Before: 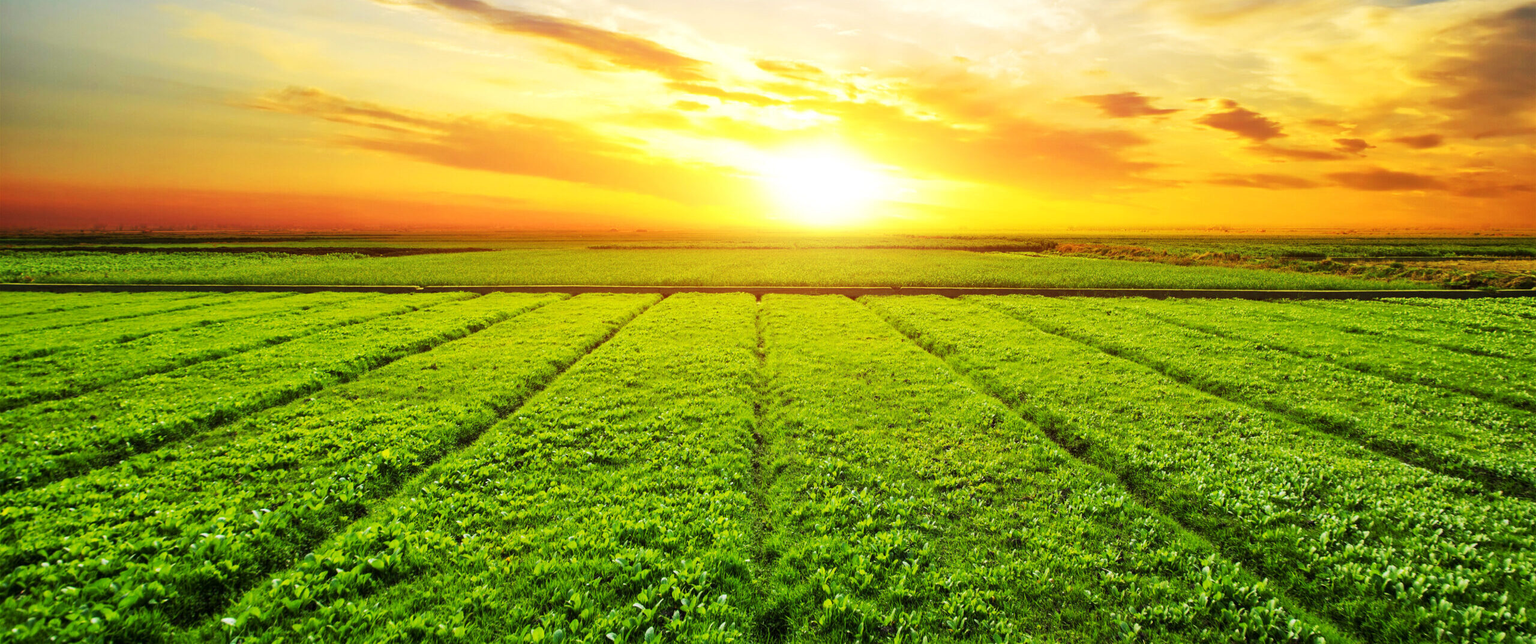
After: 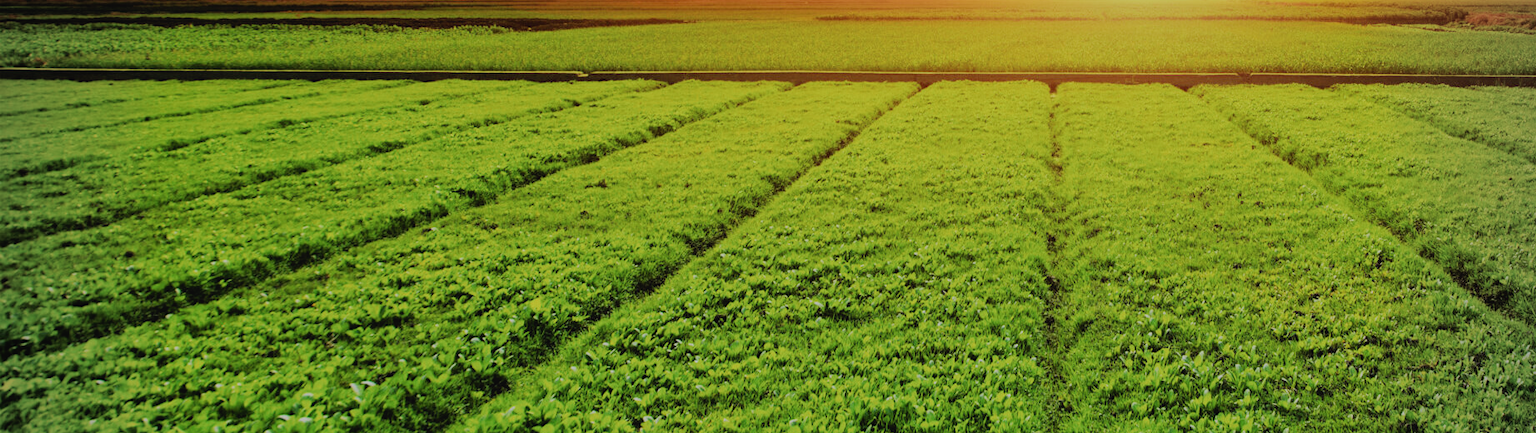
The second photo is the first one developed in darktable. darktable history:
contrast brightness saturation: contrast -0.08, brightness -0.04, saturation -0.11
crop: top 36.498%, right 27.964%, bottom 14.995%
vignetting: unbound false
filmic rgb: black relative exposure -6.98 EV, white relative exposure 5.63 EV, hardness 2.86
